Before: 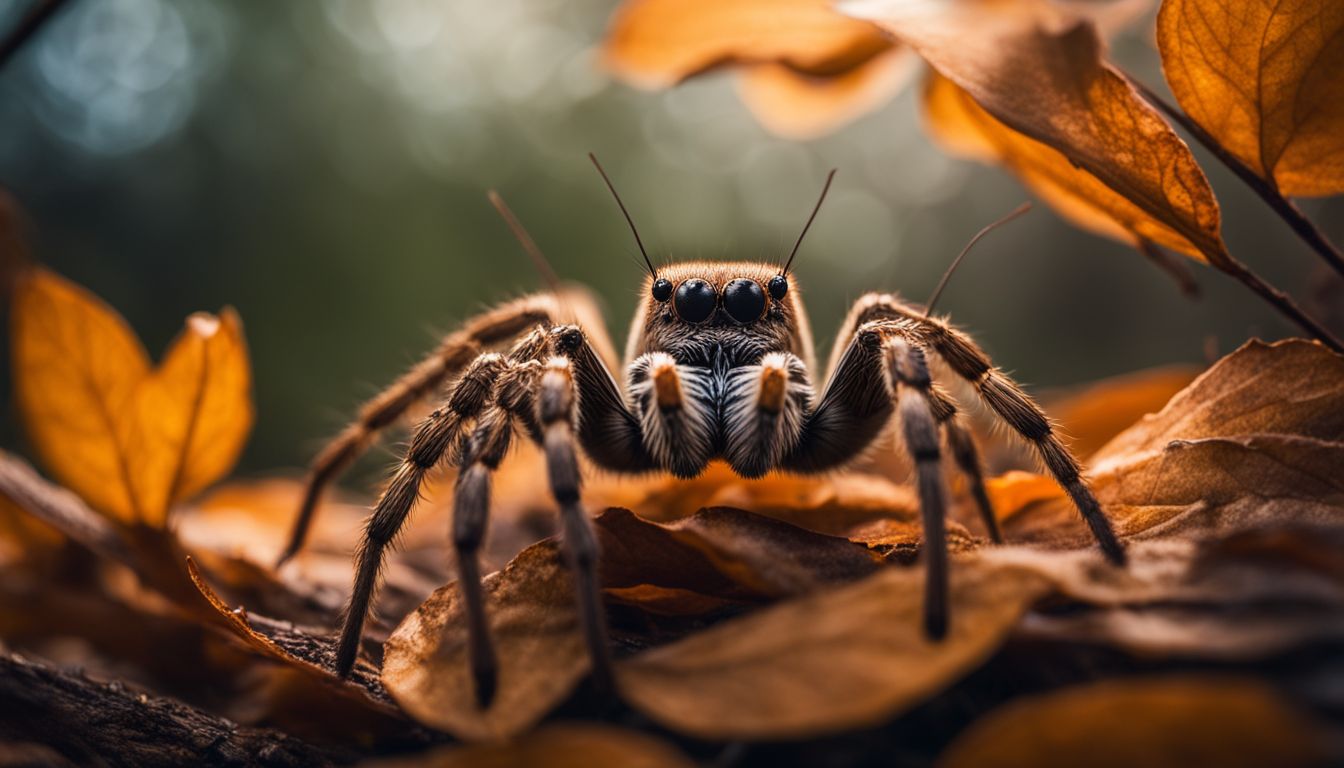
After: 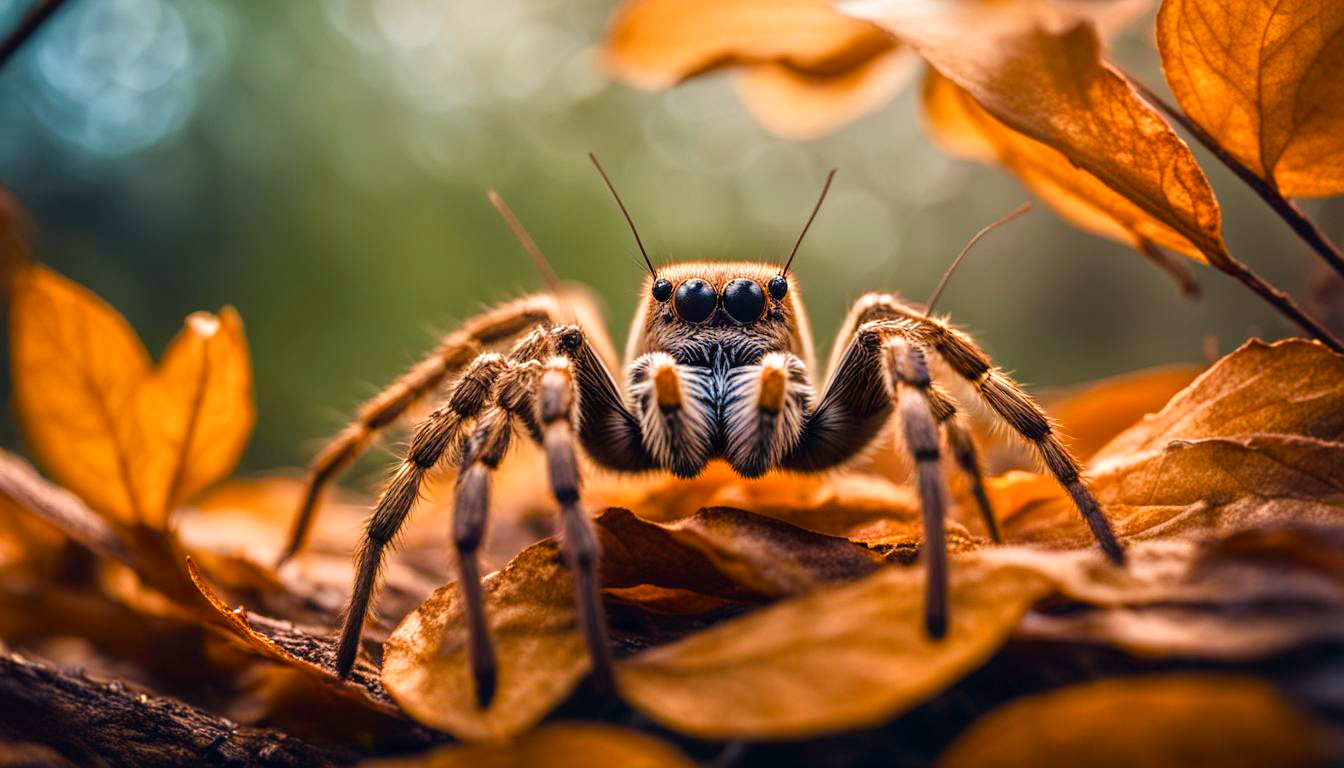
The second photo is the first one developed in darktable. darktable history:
tone equalizer: -7 EV 0.15 EV, -6 EV 0.6 EV, -5 EV 1.15 EV, -4 EV 1.33 EV, -3 EV 1.15 EV, -2 EV 0.6 EV, -1 EV 0.15 EV, mask exposure compensation -0.5 EV
velvia: on, module defaults
color balance rgb: perceptual saturation grading › global saturation 20%, perceptual saturation grading › highlights -25%, perceptual saturation grading › shadows 50%
